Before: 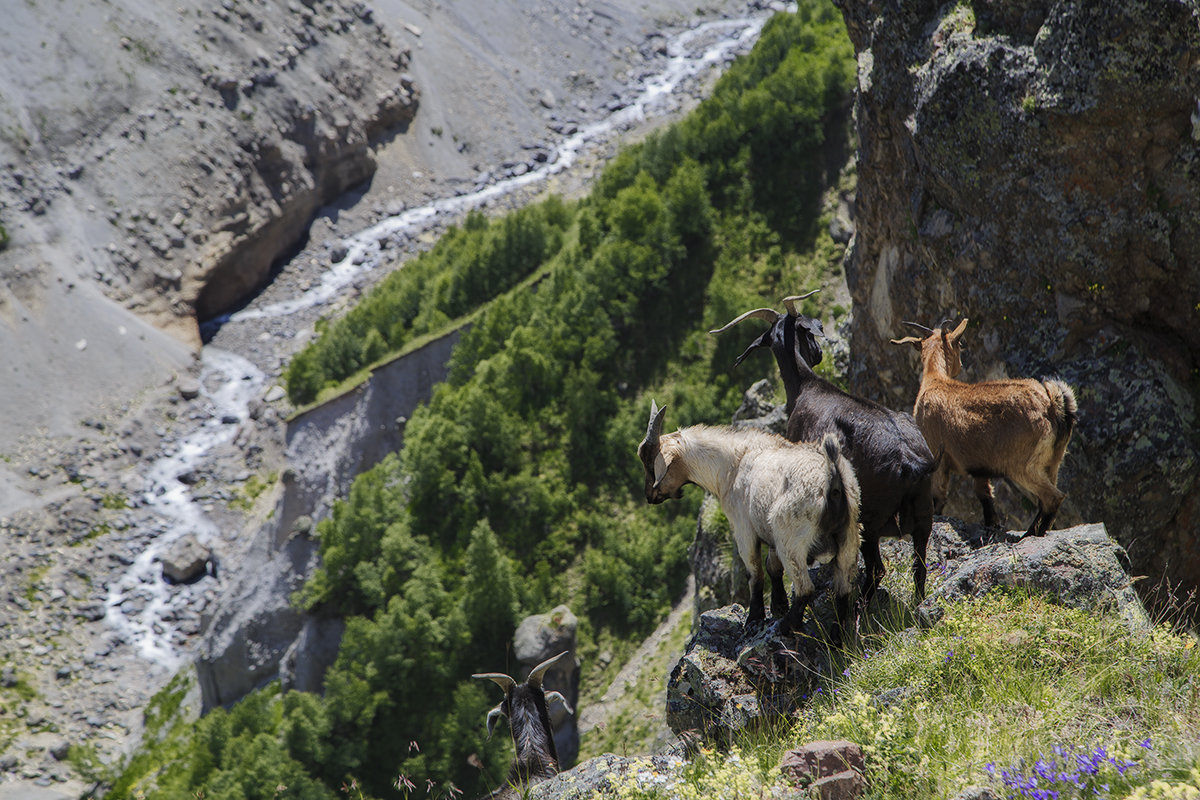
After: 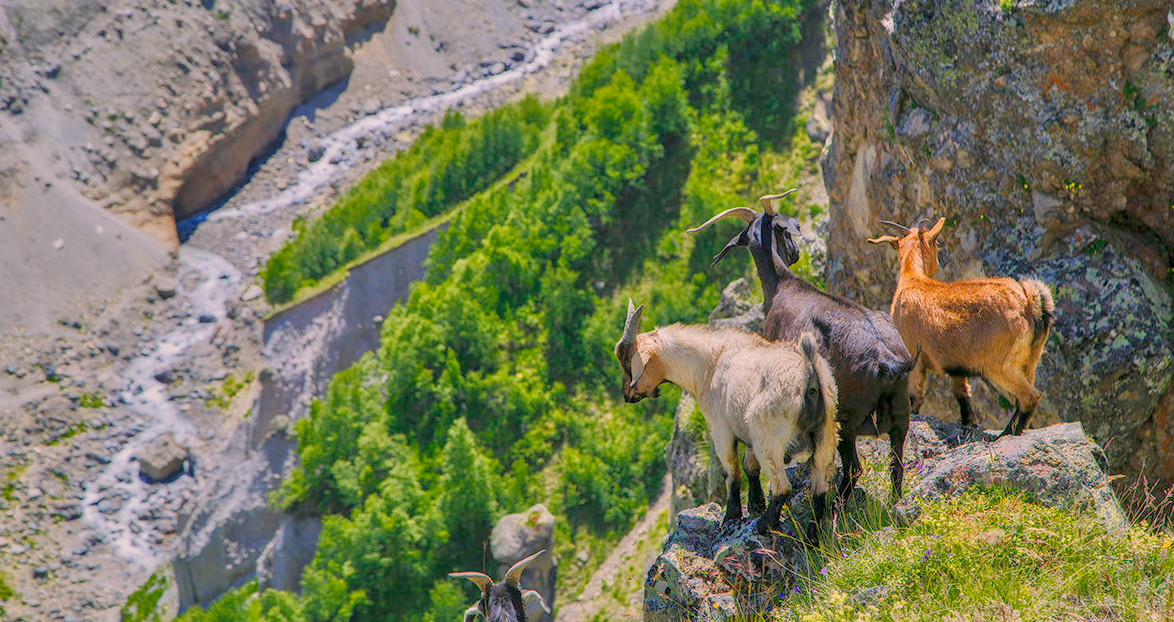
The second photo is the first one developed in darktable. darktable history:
crop and rotate: left 1.92%, top 12.722%, right 0.227%, bottom 9.491%
color correction: highlights a* 4.05, highlights b* 4.91, shadows a* -7.99, shadows b* 4.96
local contrast: highlights 24%, detail 150%
tone equalizer: -8 EV 1.98 EV, -7 EV 1.97 EV, -6 EV 2 EV, -5 EV 1.98 EV, -4 EV 2 EV, -3 EV 1.47 EV, -2 EV 0.975 EV, -1 EV 0.487 EV
contrast brightness saturation: contrast -0.124
color balance rgb: shadows lift › chroma 3.264%, shadows lift › hue 279.95°, highlights gain › chroma 1.451%, highlights gain › hue 308.65°, perceptual saturation grading › global saturation 31.018%, contrast -29.588%
